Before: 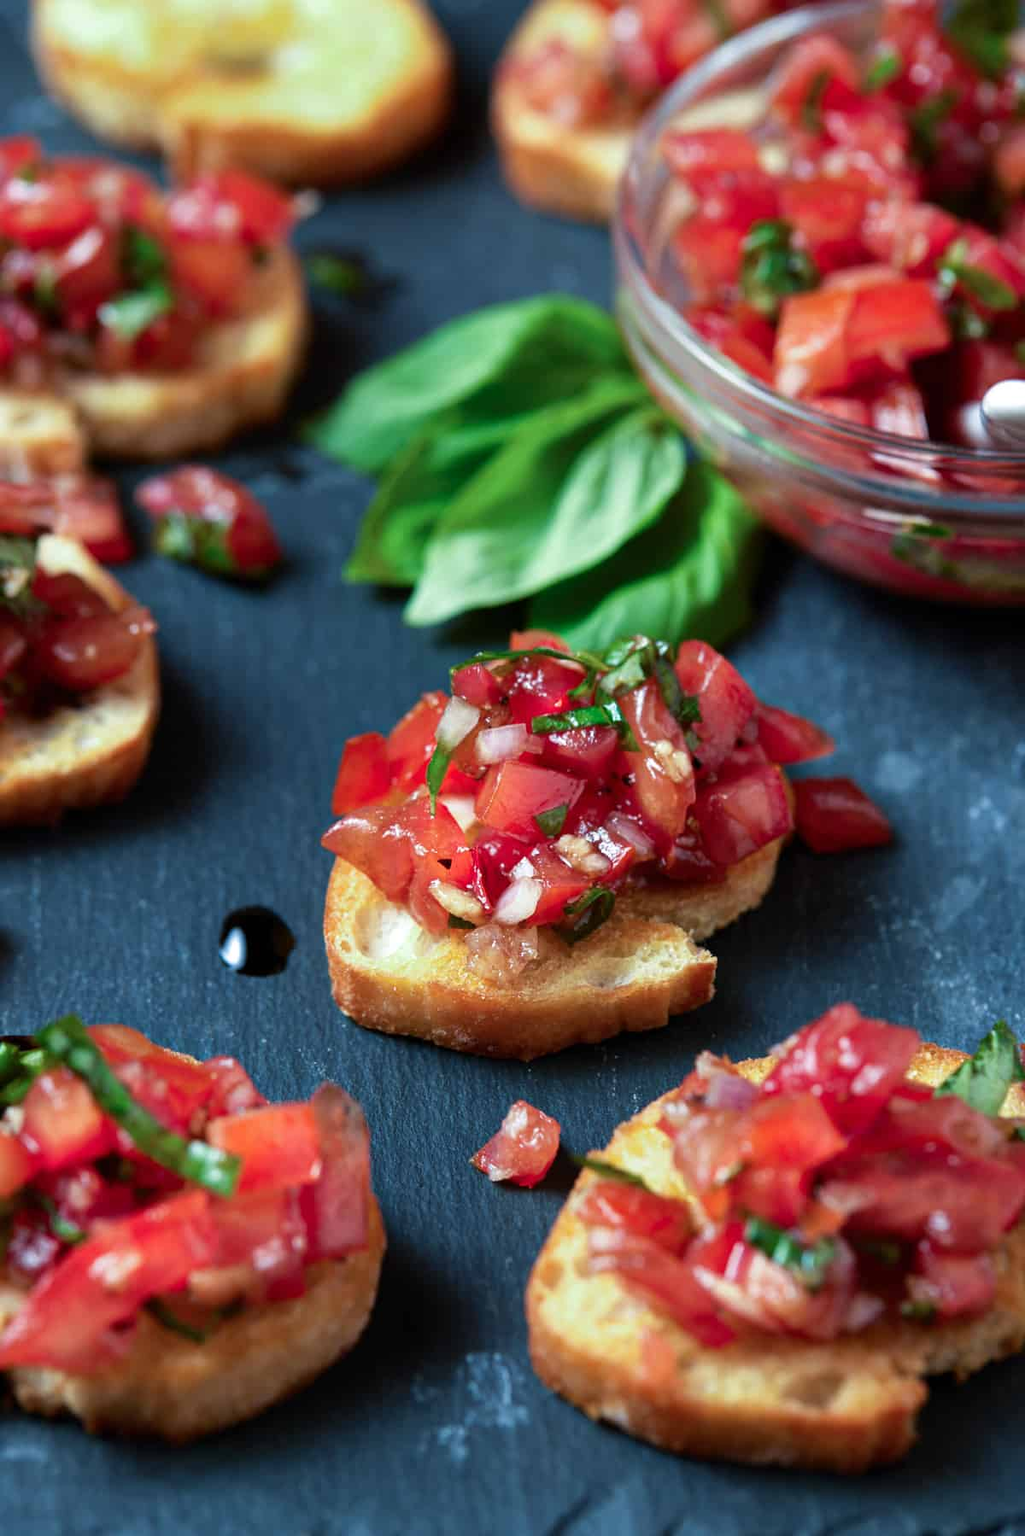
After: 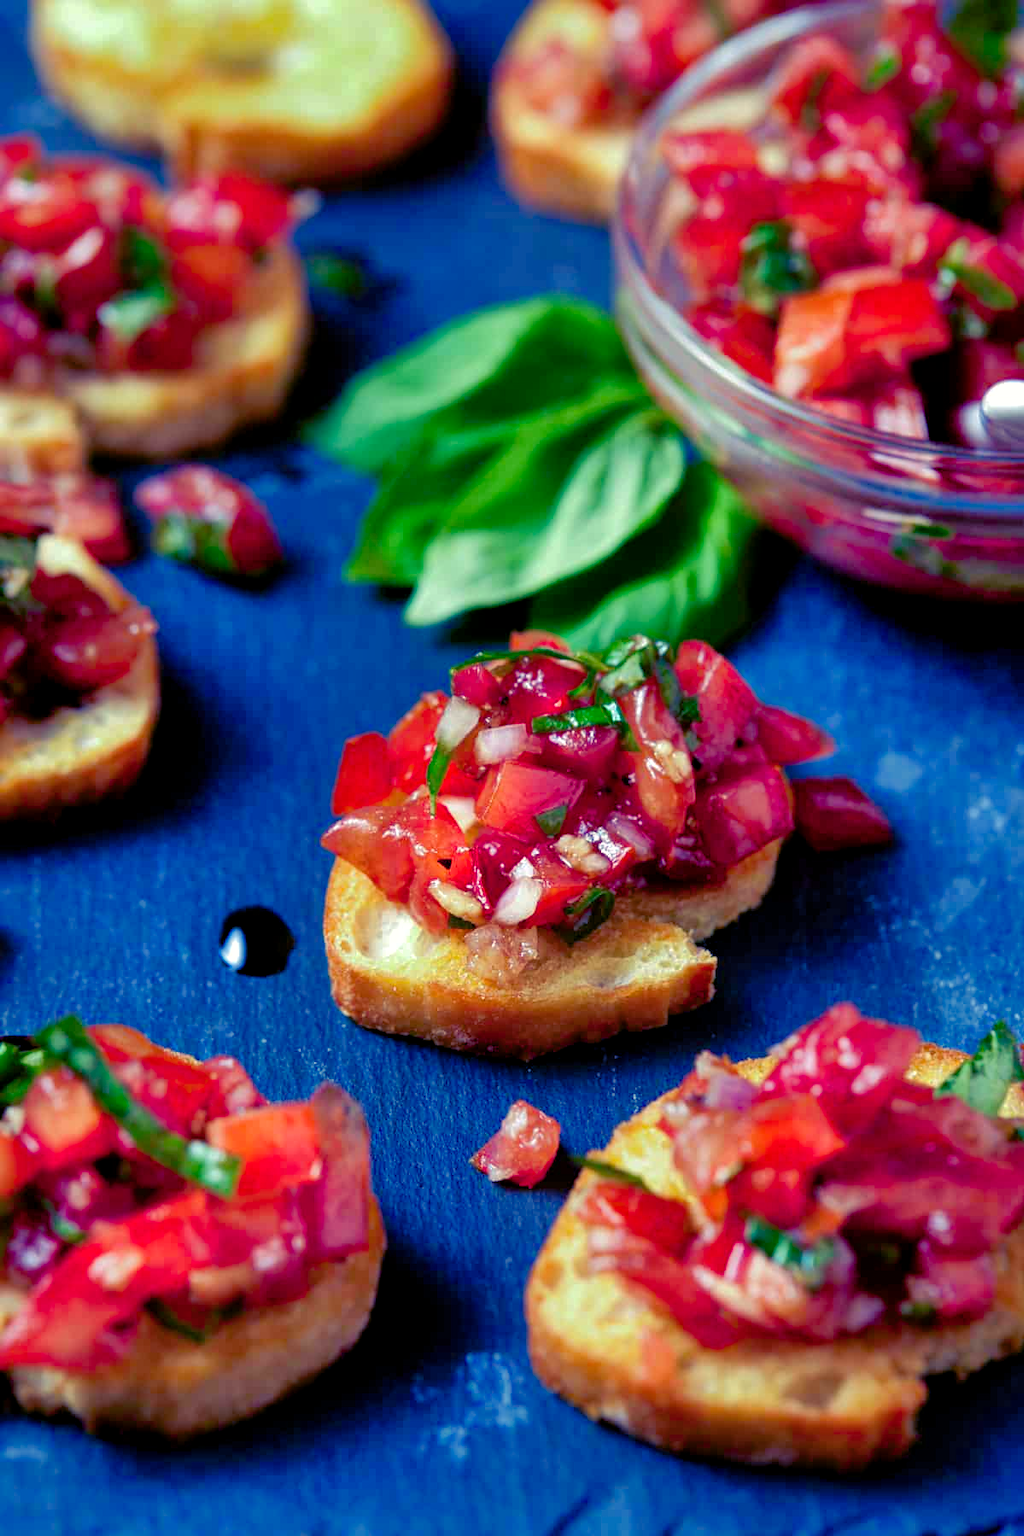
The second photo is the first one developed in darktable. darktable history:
shadows and highlights: on, module defaults
color balance rgb: shadows lift › luminance -28.76%, shadows lift › chroma 15%, shadows lift › hue 270°, power › chroma 1%, power › hue 255°, highlights gain › luminance 7.14%, highlights gain › chroma 2%, highlights gain › hue 90°, global offset › luminance -0.29%, global offset › hue 260°, perceptual saturation grading › global saturation 20%, perceptual saturation grading › highlights -13.92%, perceptual saturation grading › shadows 50%
